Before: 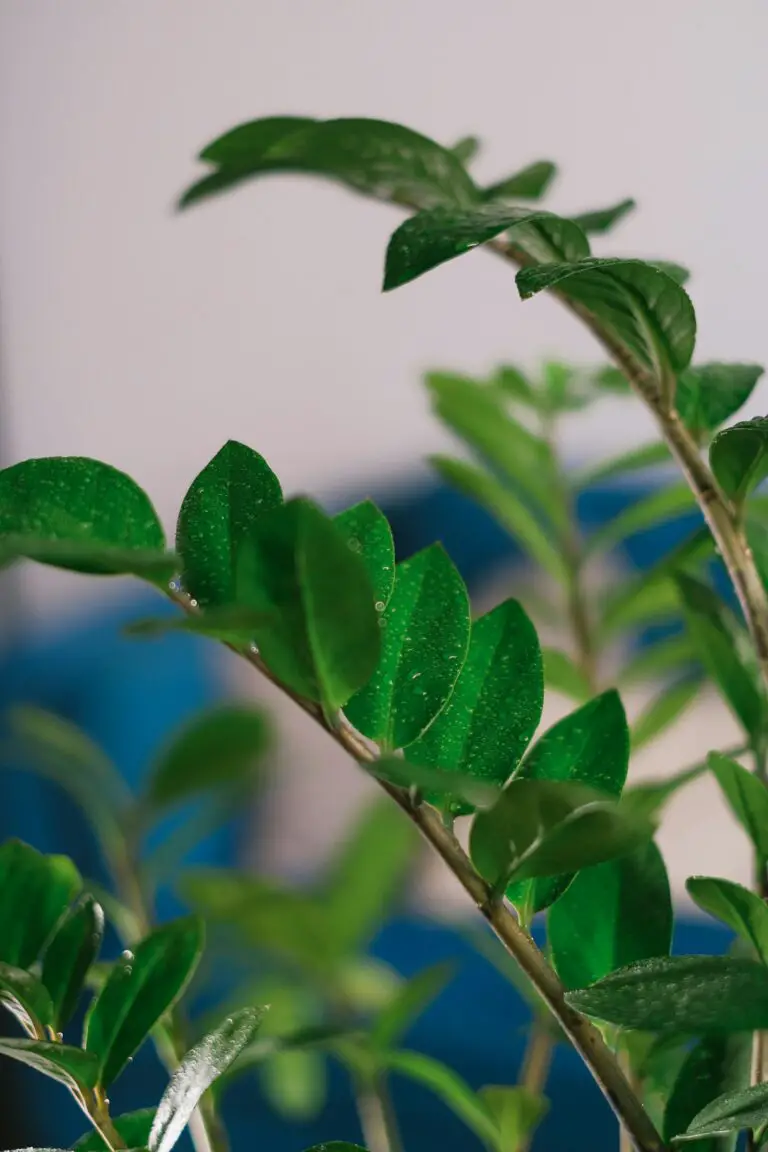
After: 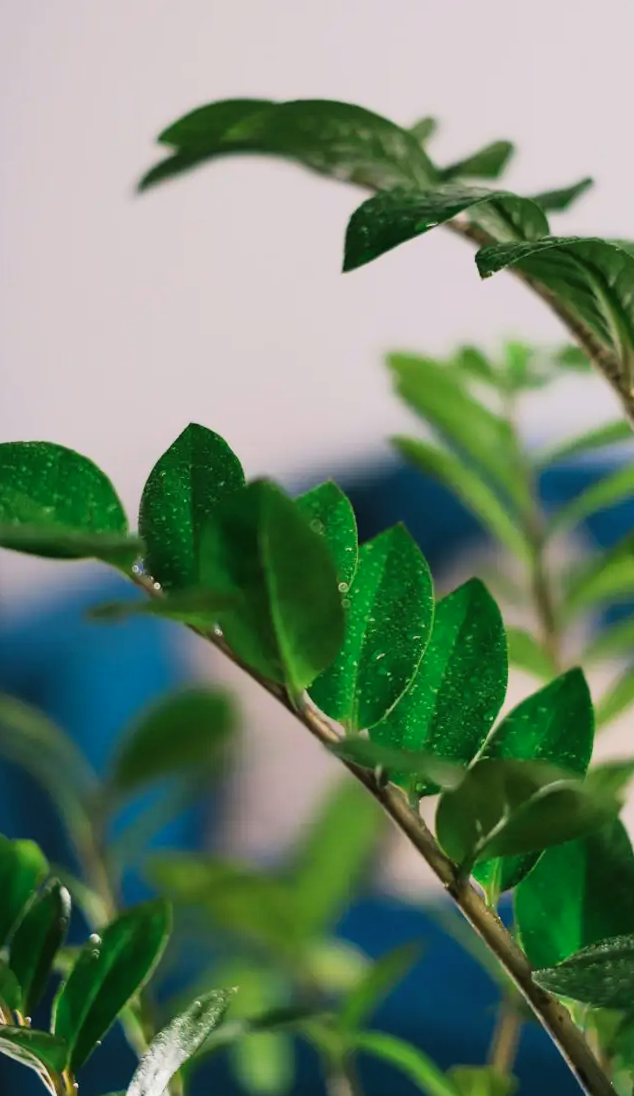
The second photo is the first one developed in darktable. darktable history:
crop and rotate: angle 0.646°, left 4.178%, top 0.868%, right 11.837%, bottom 2.385%
tone curve: curves: ch0 [(0, 0) (0.051, 0.03) (0.096, 0.071) (0.251, 0.234) (0.461, 0.515) (0.605, 0.692) (0.761, 0.824) (0.881, 0.907) (1, 0.984)]; ch1 [(0, 0) (0.1, 0.038) (0.318, 0.243) (0.399, 0.351) (0.478, 0.469) (0.499, 0.499) (0.534, 0.541) (0.567, 0.592) (0.601, 0.629) (0.666, 0.7) (1, 1)]; ch2 [(0, 0) (0.453, 0.45) (0.479, 0.483) (0.504, 0.499) (0.52, 0.519) (0.541, 0.559) (0.601, 0.622) (0.824, 0.815) (1, 1)], color space Lab, linked channels, preserve colors none
